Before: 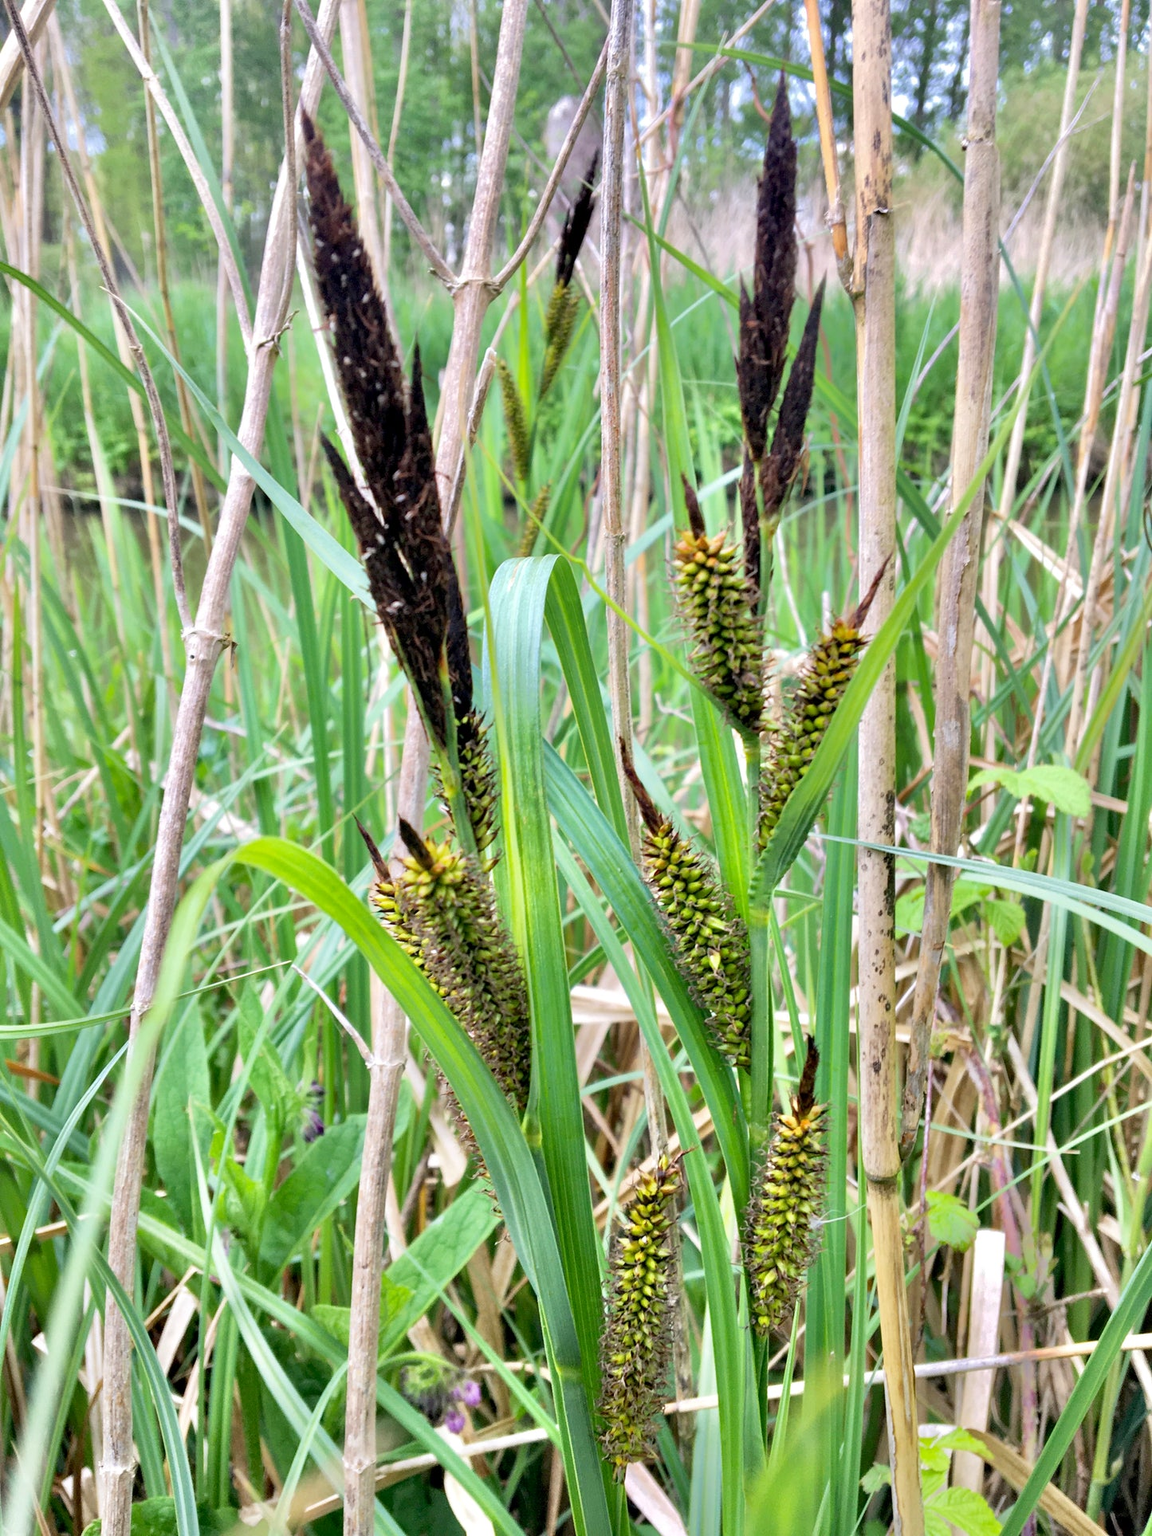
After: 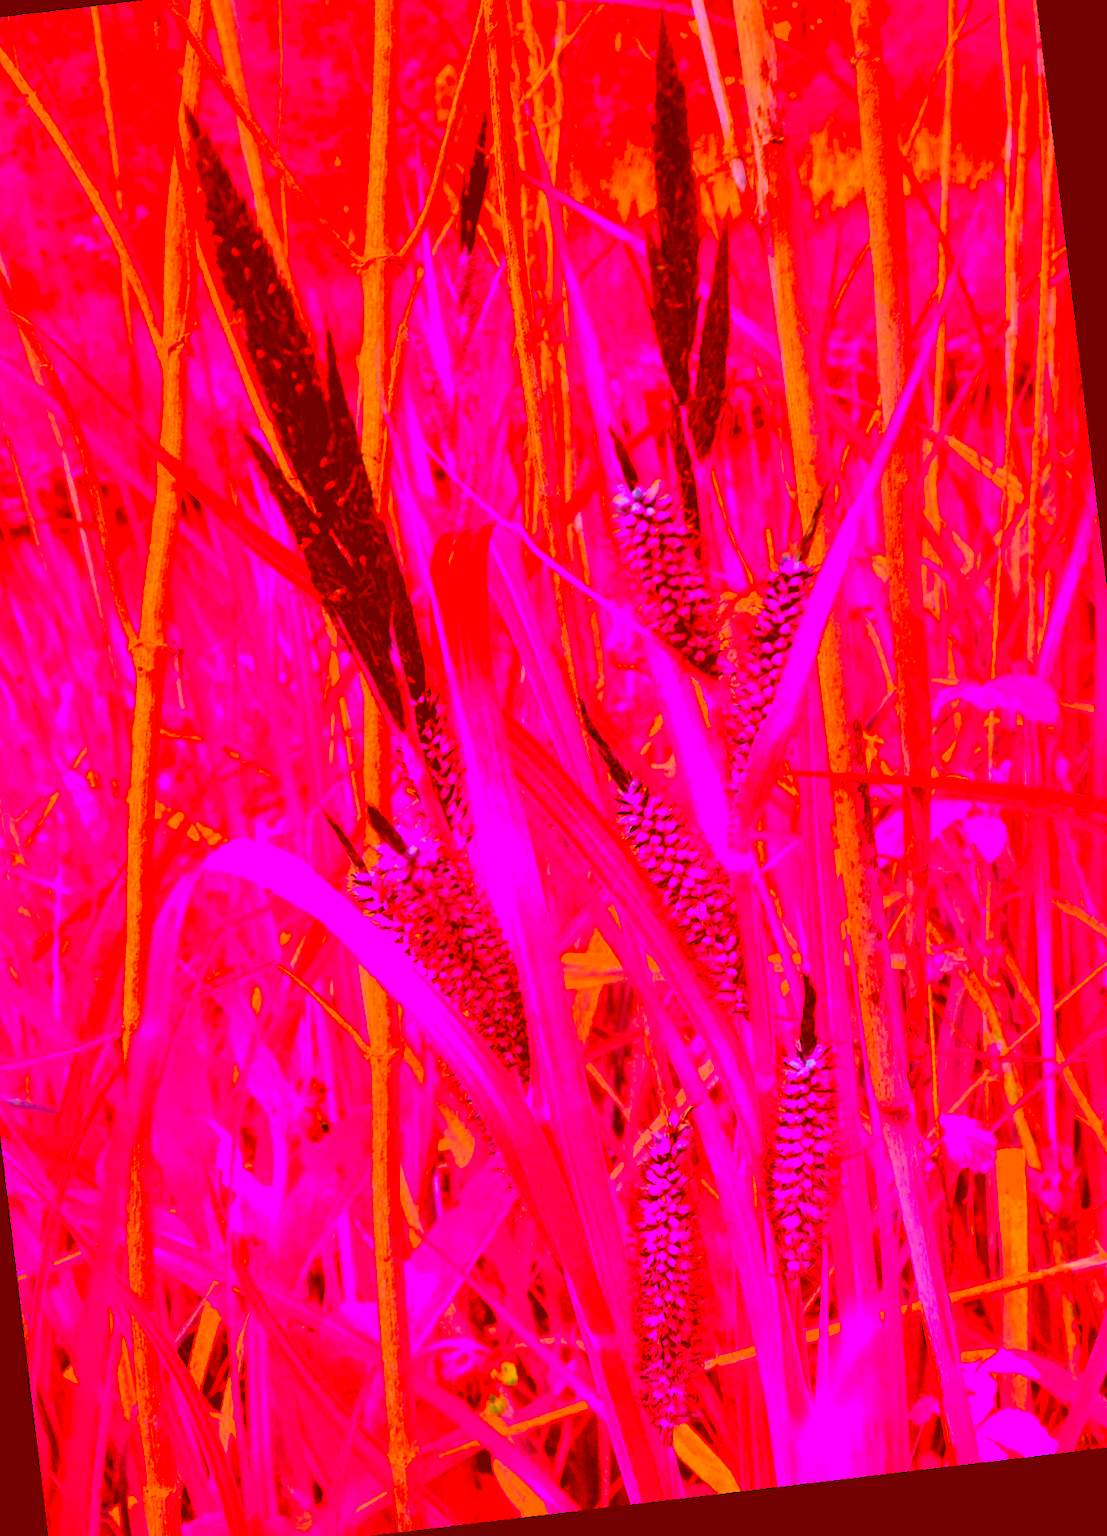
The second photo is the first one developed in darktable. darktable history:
rotate and perspective: rotation -6.83°, automatic cropping off
color correction: highlights a* -39.68, highlights b* -40, shadows a* -40, shadows b* -40, saturation -3
crop: left 9.807%, top 6.259%, right 7.334%, bottom 2.177%
